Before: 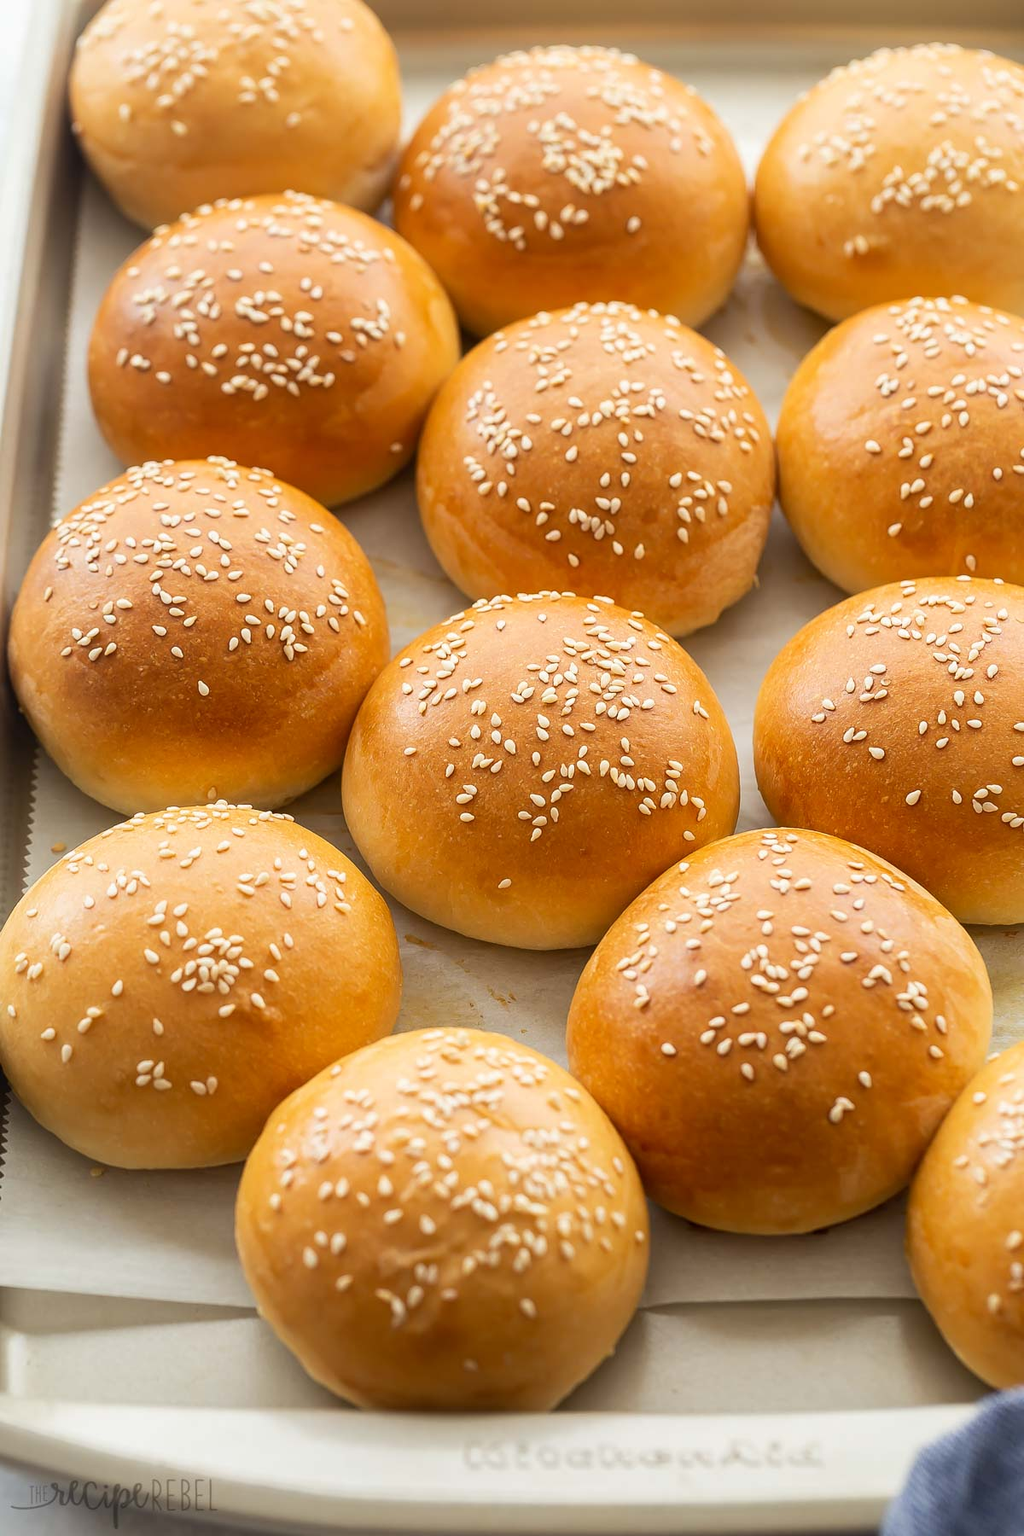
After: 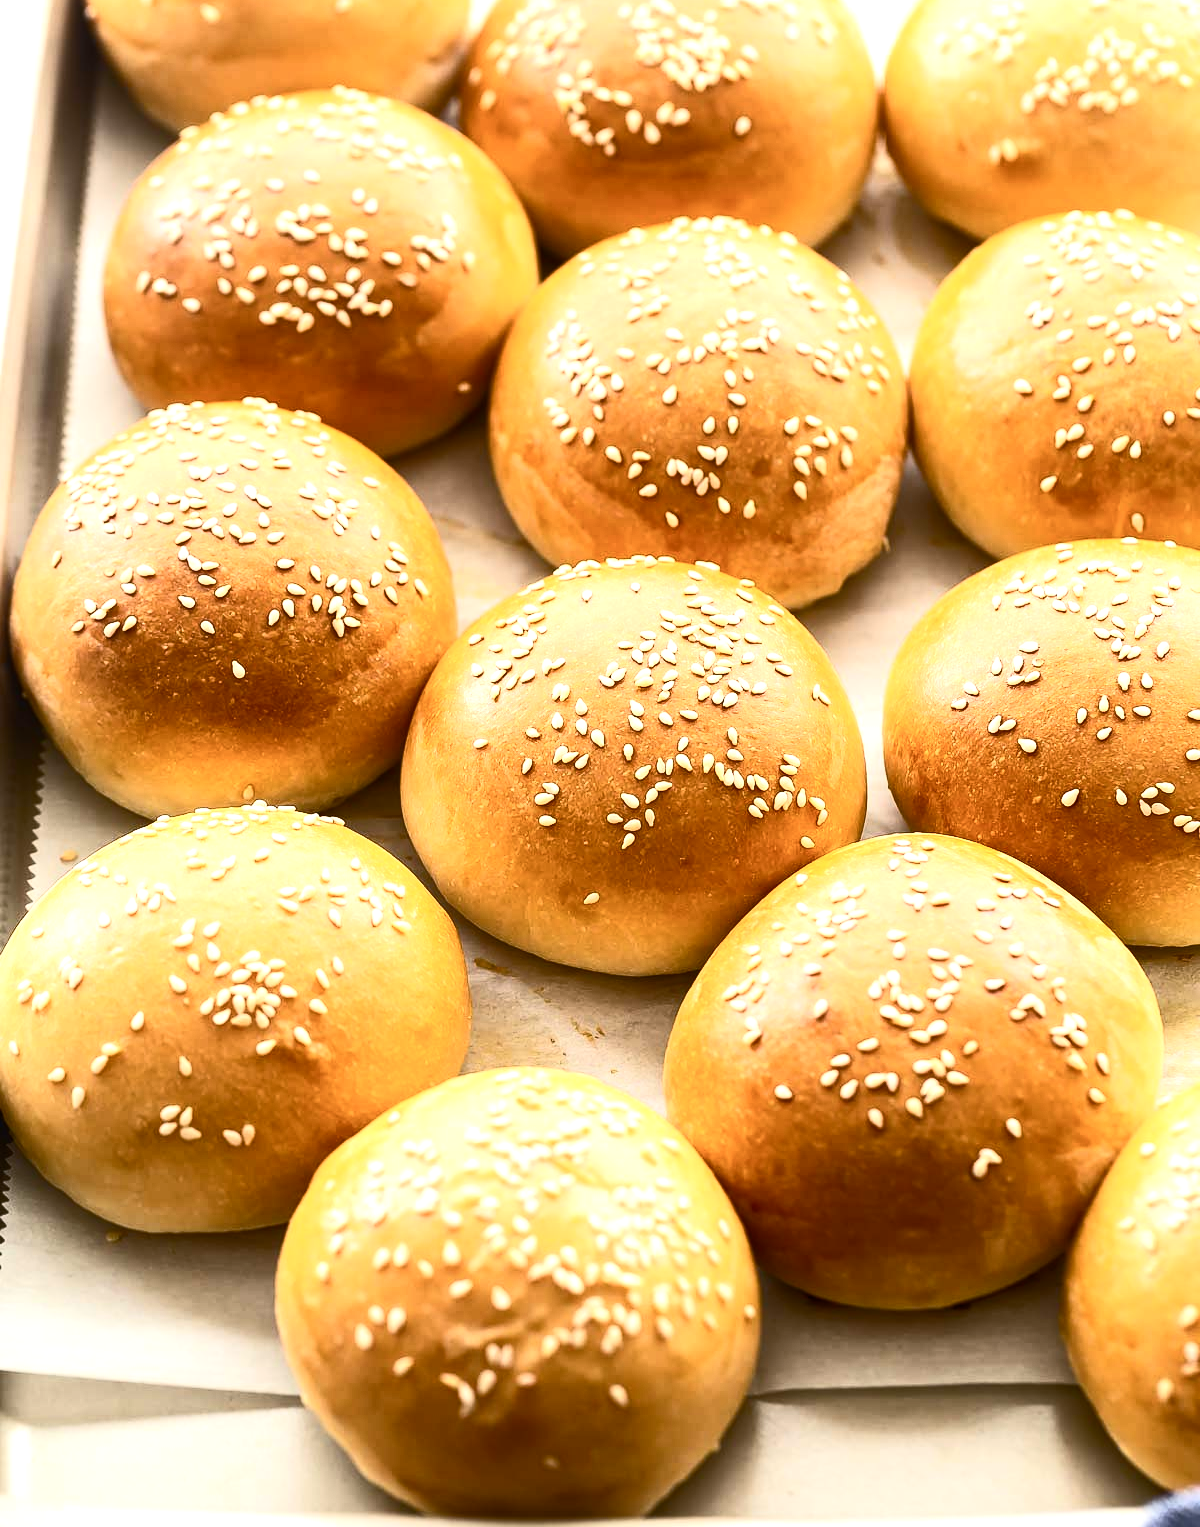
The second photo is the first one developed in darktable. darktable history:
exposure: black level correction 0, exposure 0.699 EV, compensate exposure bias true, compensate highlight preservation false
color balance rgb: shadows lift › chroma 0.855%, shadows lift › hue 115.09°, power › hue 71.87°, highlights gain › chroma 0.212%, highlights gain › hue 331.85°, linear chroma grading › mid-tones 7.375%, perceptual saturation grading › global saturation 14.531%, perceptual saturation grading › highlights -25.38%, perceptual saturation grading › shadows 29.378%, perceptual brilliance grading › highlights 3.678%, perceptual brilliance grading › mid-tones -17.338%, perceptual brilliance grading › shadows -40.663%, global vibrance 20%
contrast brightness saturation: contrast 0.24, brightness 0.094
crop: top 7.618%, bottom 7.53%
